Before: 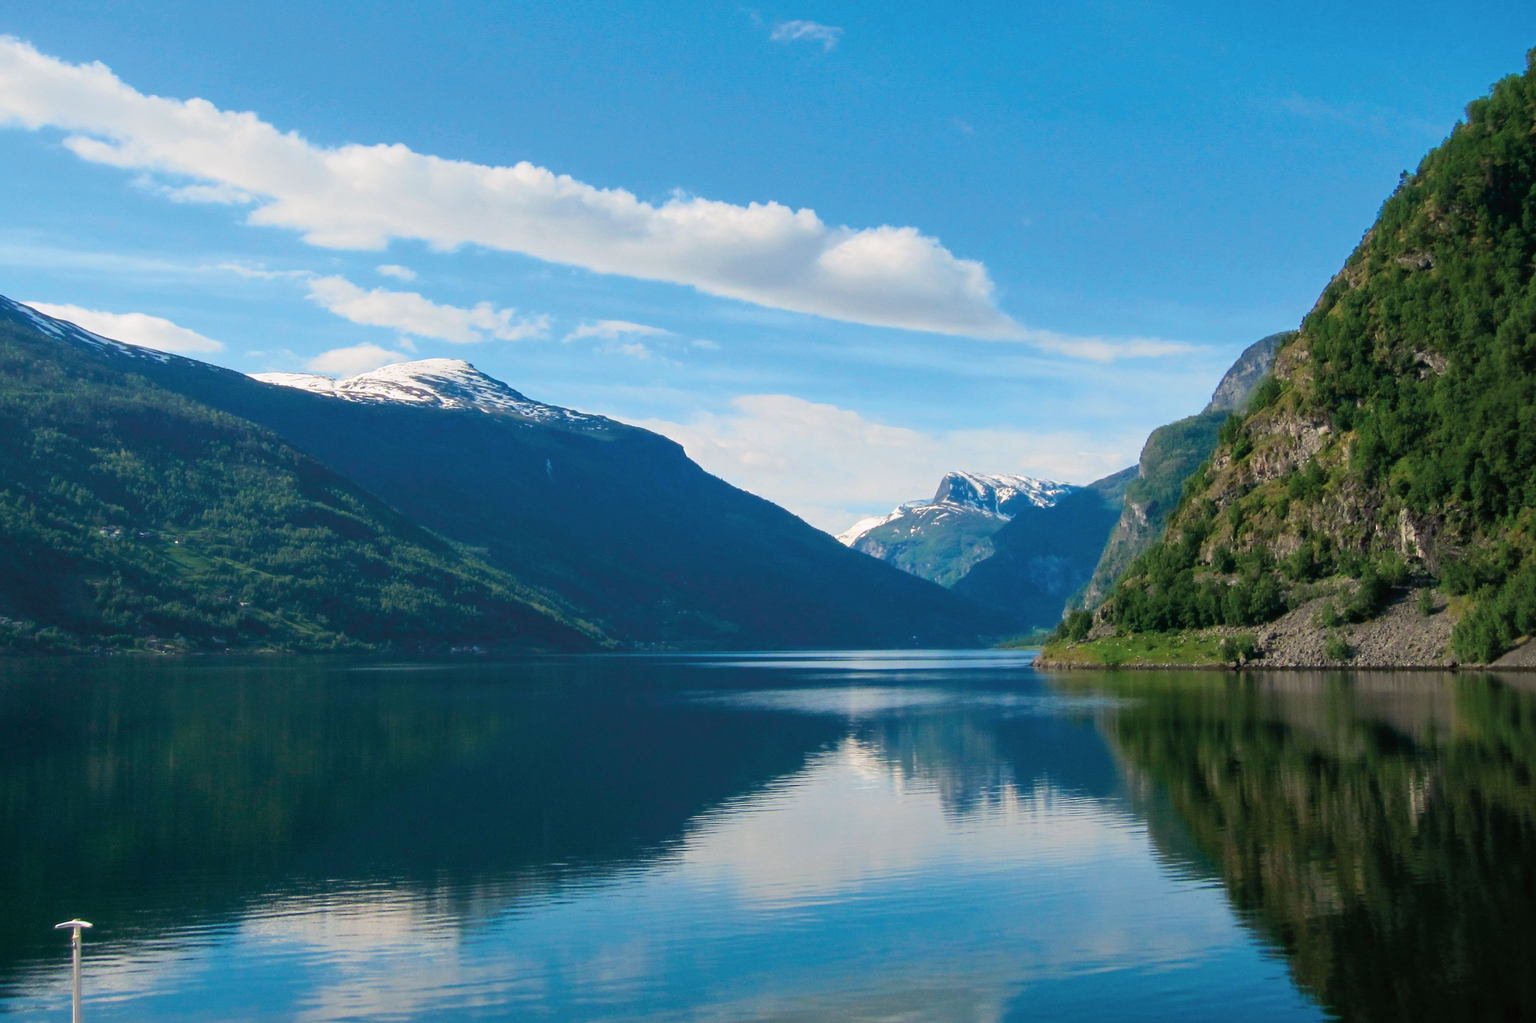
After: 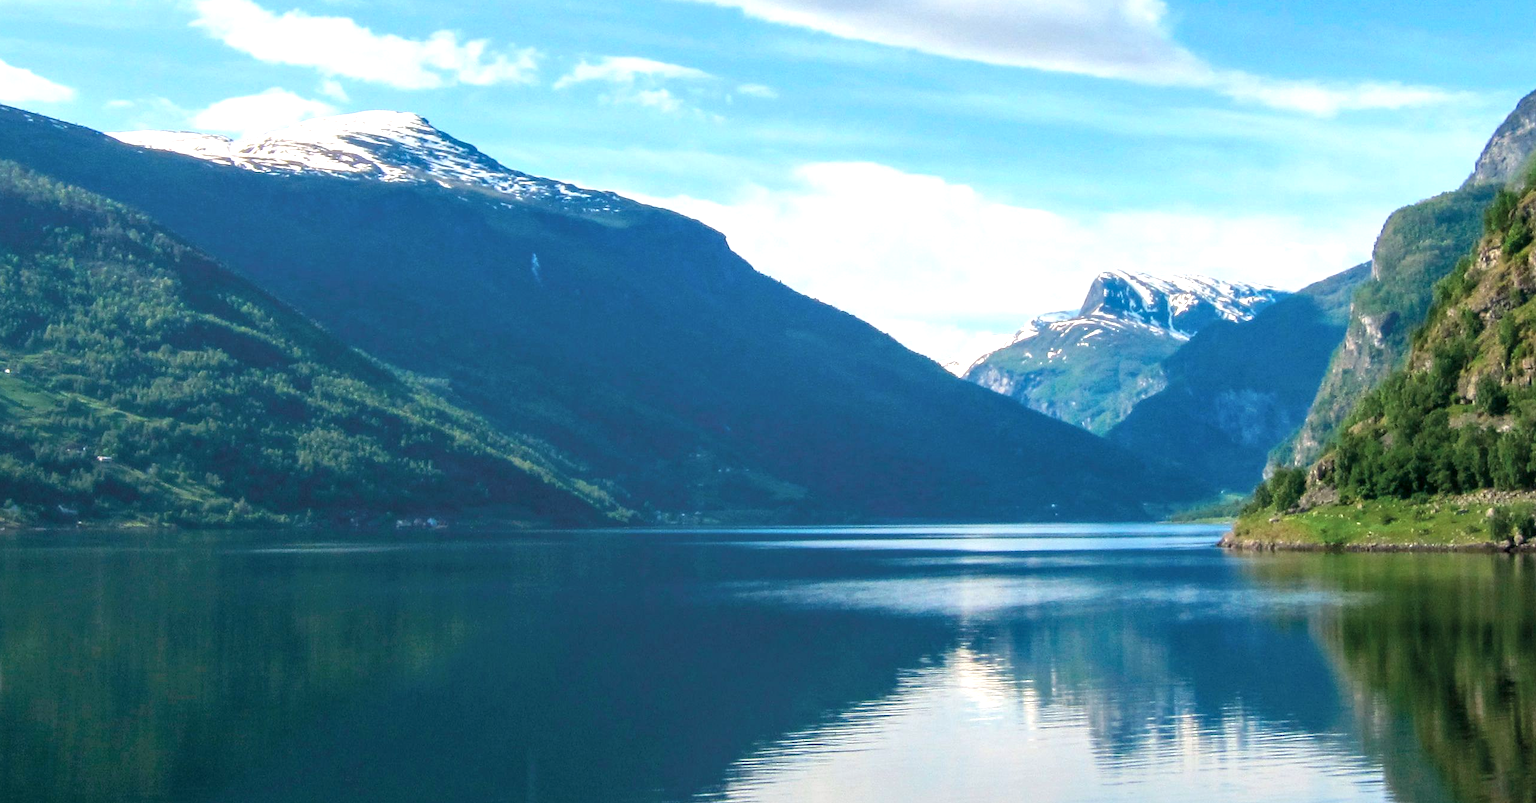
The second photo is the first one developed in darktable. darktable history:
crop: left 11.161%, top 27.436%, right 18.278%, bottom 17.085%
exposure: black level correction 0, exposure 0.696 EV, compensate exposure bias true, compensate highlight preservation false
local contrast: on, module defaults
